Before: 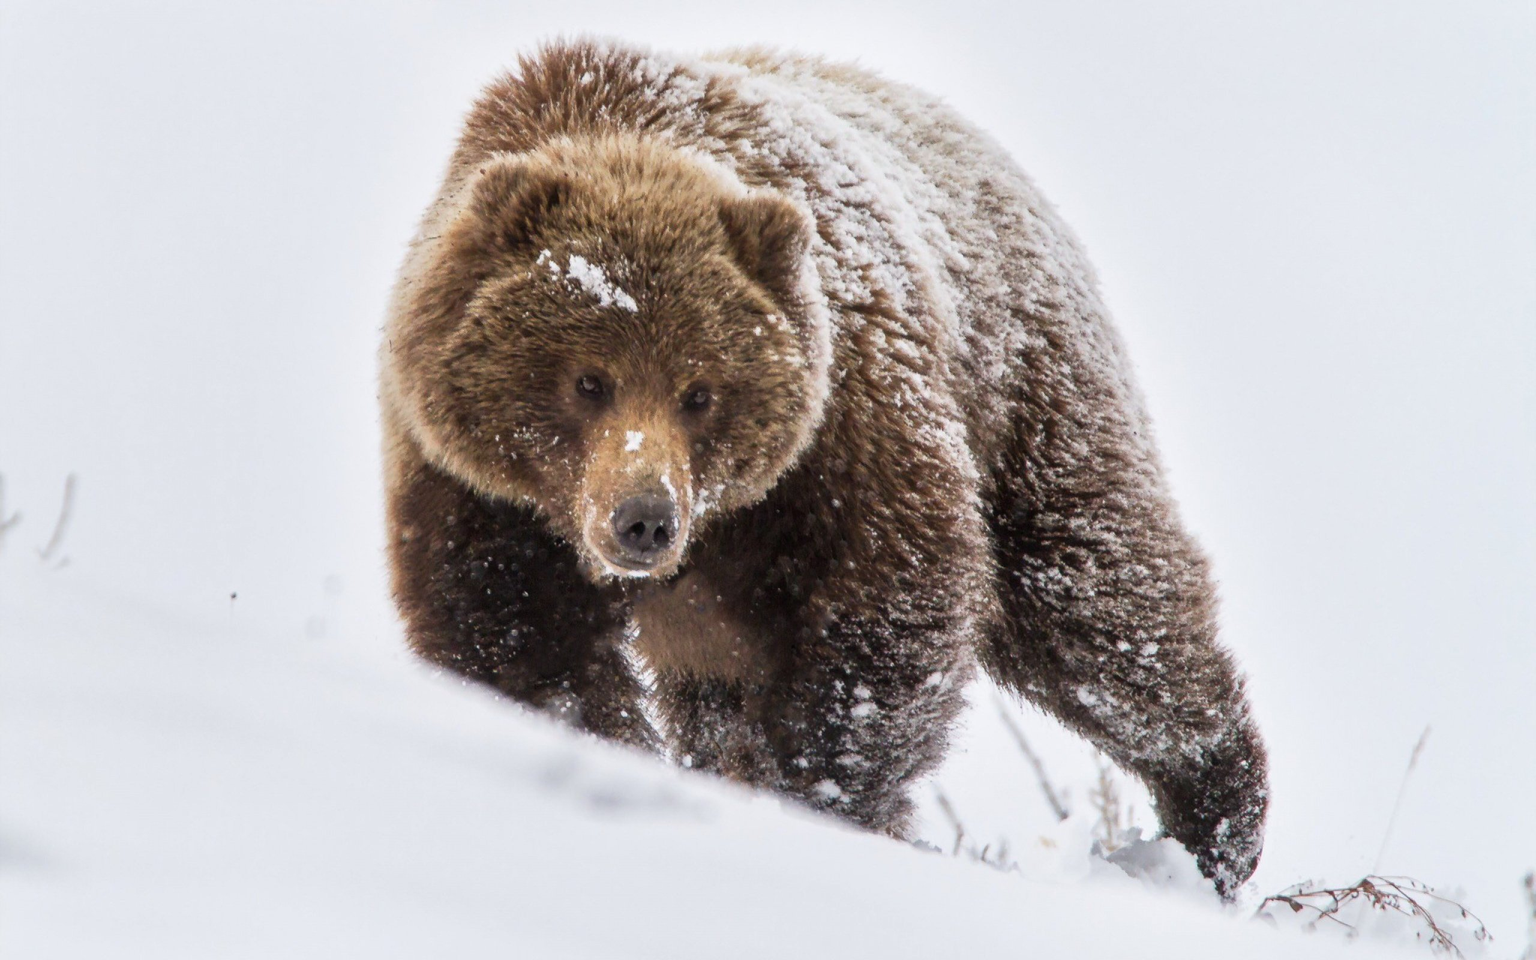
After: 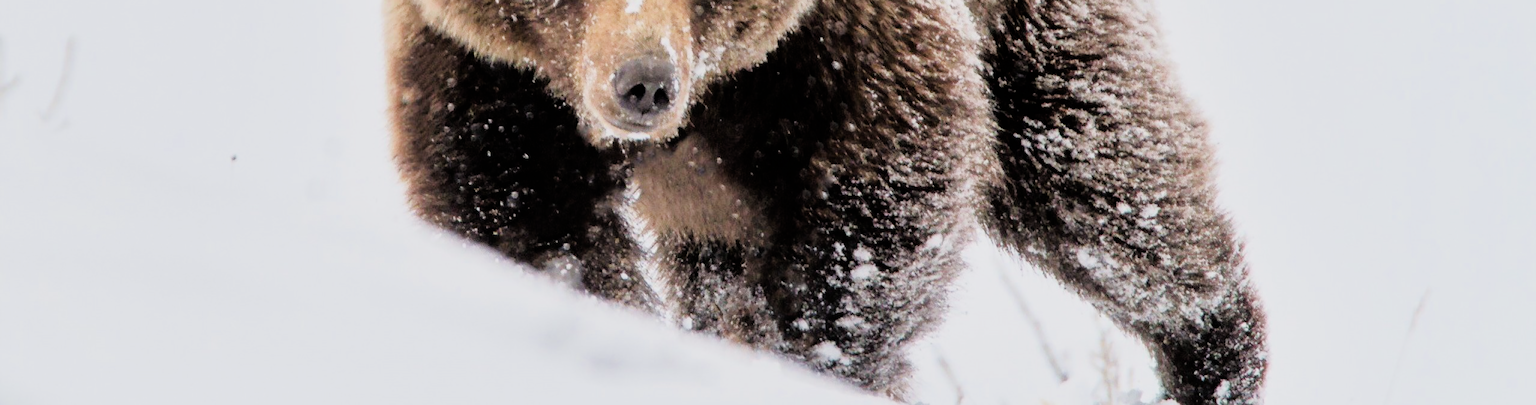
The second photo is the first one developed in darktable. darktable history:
crop: top 45.64%, bottom 12.168%
tone equalizer: -8 EV -1.1 EV, -7 EV -1.03 EV, -6 EV -0.882 EV, -5 EV -0.604 EV, -3 EV 0.584 EV, -2 EV 0.892 EV, -1 EV 1 EV, +0 EV 1.06 EV
filmic rgb: black relative exposure -7.22 EV, white relative exposure 5.34 EV, hardness 3.03, iterations of high-quality reconstruction 10
